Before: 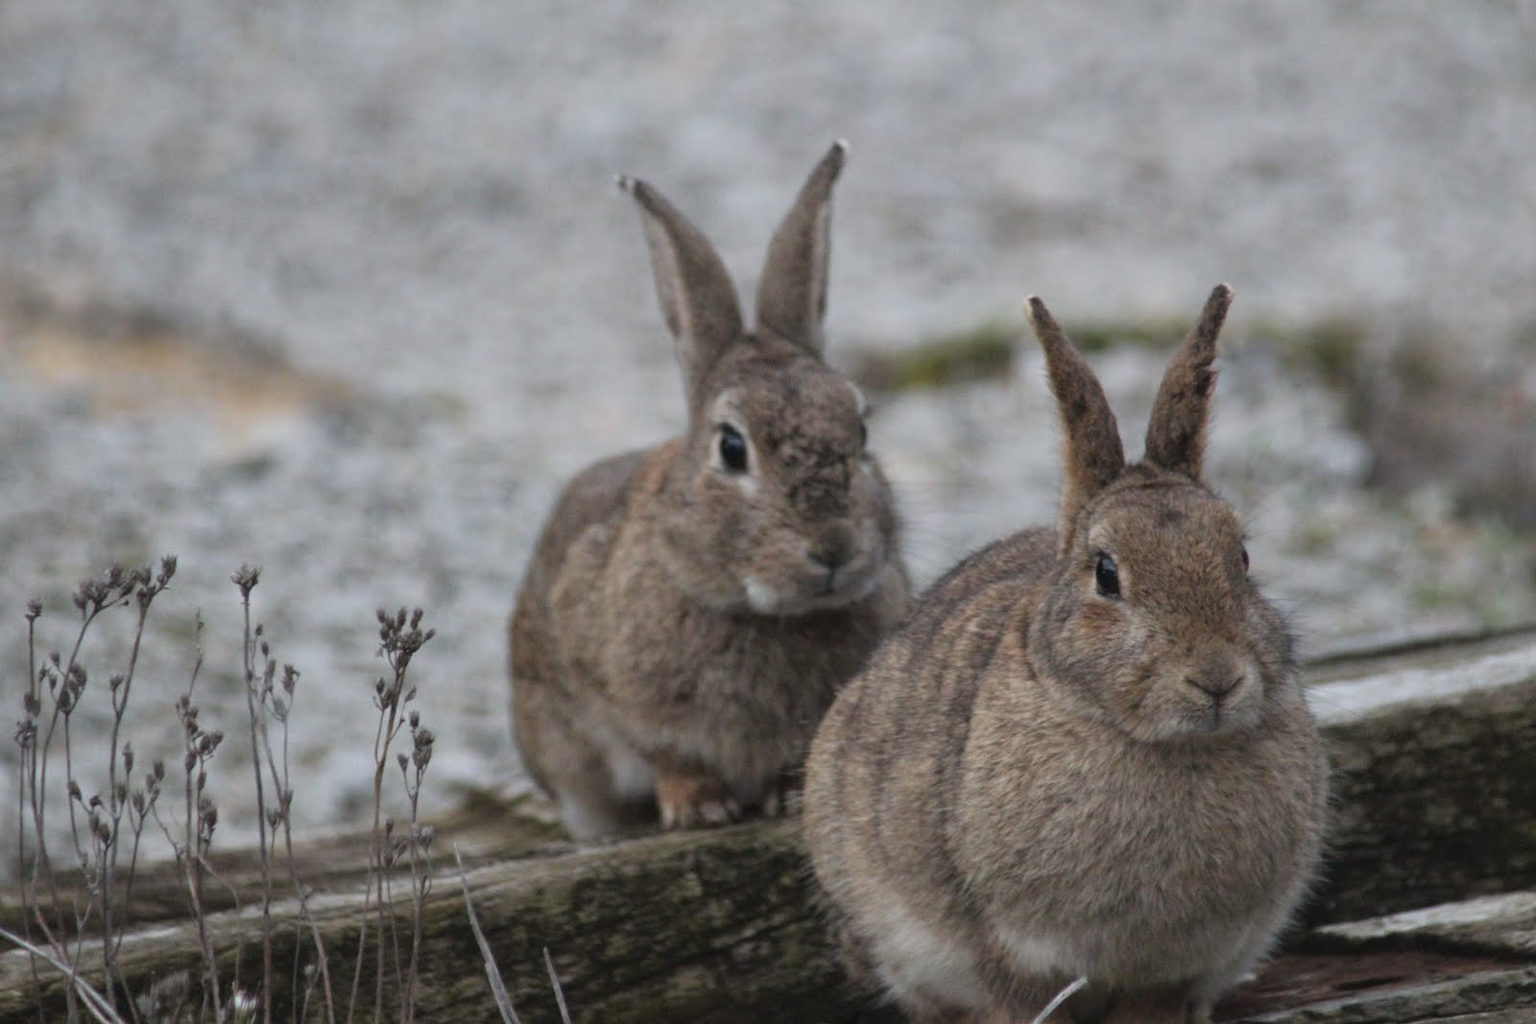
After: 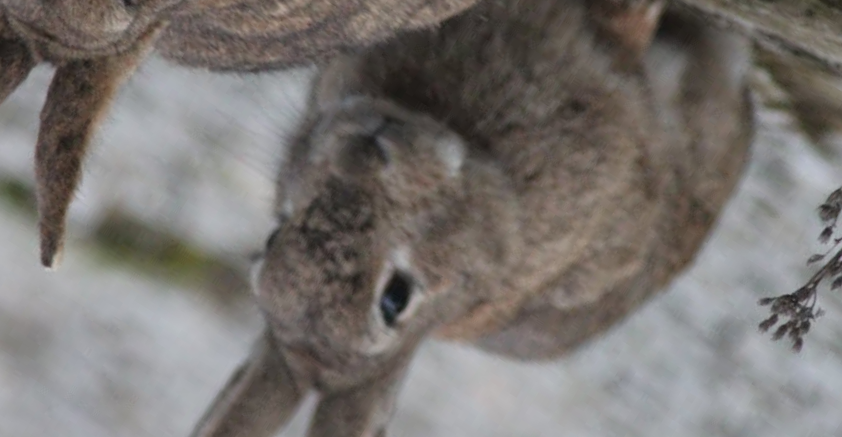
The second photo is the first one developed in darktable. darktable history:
crop and rotate: angle 148.02°, left 9.125%, top 15.606%, right 4.404%, bottom 17.096%
